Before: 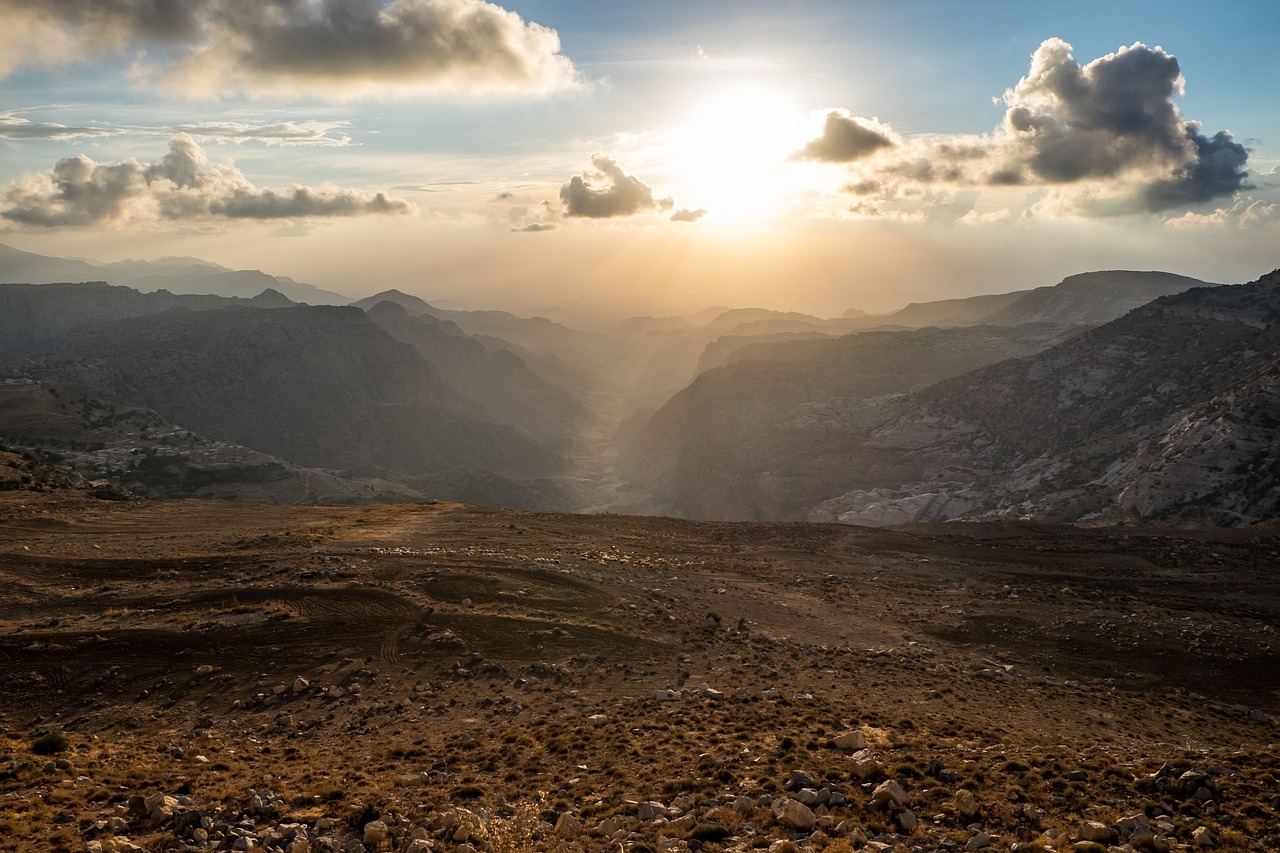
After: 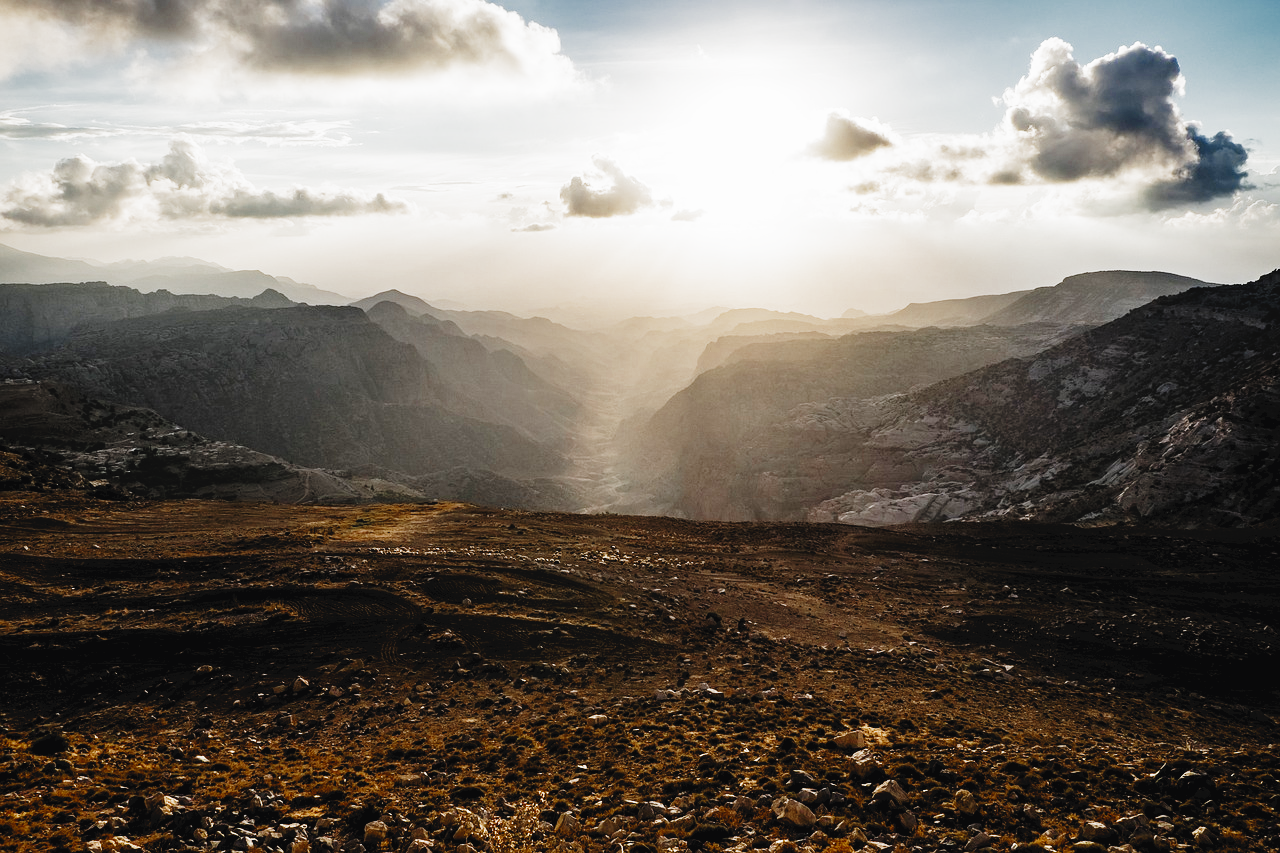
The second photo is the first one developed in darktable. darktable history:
filmic rgb: black relative exposure -3.89 EV, white relative exposure 3.15 EV, hardness 2.87, preserve chrominance no, color science v5 (2021), contrast in shadows safe, contrast in highlights safe
exposure: exposure 0.603 EV, compensate highlight preservation false
tone curve: curves: ch0 [(0, 0) (0.003, 0.047) (0.011, 0.047) (0.025, 0.049) (0.044, 0.051) (0.069, 0.055) (0.1, 0.066) (0.136, 0.089) (0.177, 0.12) (0.224, 0.155) (0.277, 0.205) (0.335, 0.281) (0.399, 0.37) (0.468, 0.47) (0.543, 0.574) (0.623, 0.687) (0.709, 0.801) (0.801, 0.89) (0.898, 0.963) (1, 1)], preserve colors none
color zones: curves: ch0 [(0, 0.5) (0.125, 0.4) (0.25, 0.5) (0.375, 0.4) (0.5, 0.4) (0.625, 0.35) (0.75, 0.35) (0.875, 0.5)]; ch1 [(0, 0.35) (0.125, 0.45) (0.25, 0.35) (0.375, 0.35) (0.5, 0.35) (0.625, 0.35) (0.75, 0.45) (0.875, 0.35)]; ch2 [(0, 0.6) (0.125, 0.5) (0.25, 0.5) (0.375, 0.6) (0.5, 0.6) (0.625, 0.5) (0.75, 0.5) (0.875, 0.5)]
